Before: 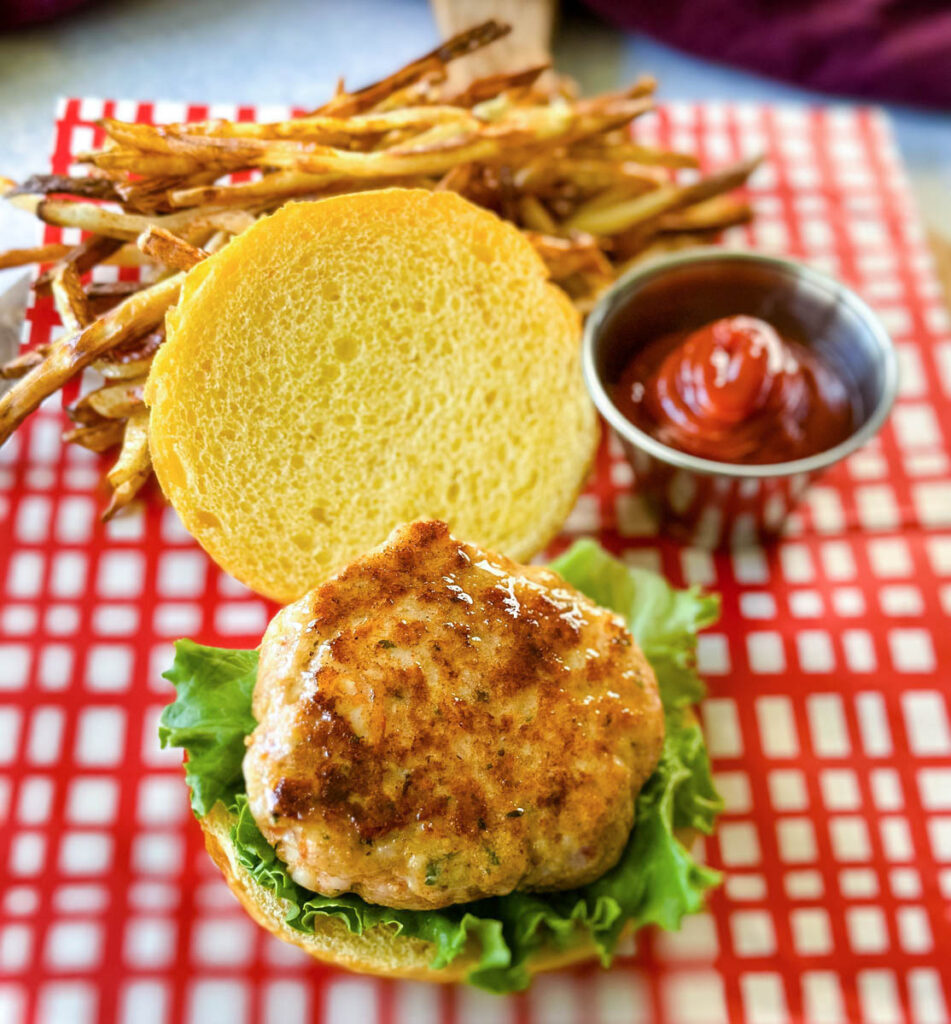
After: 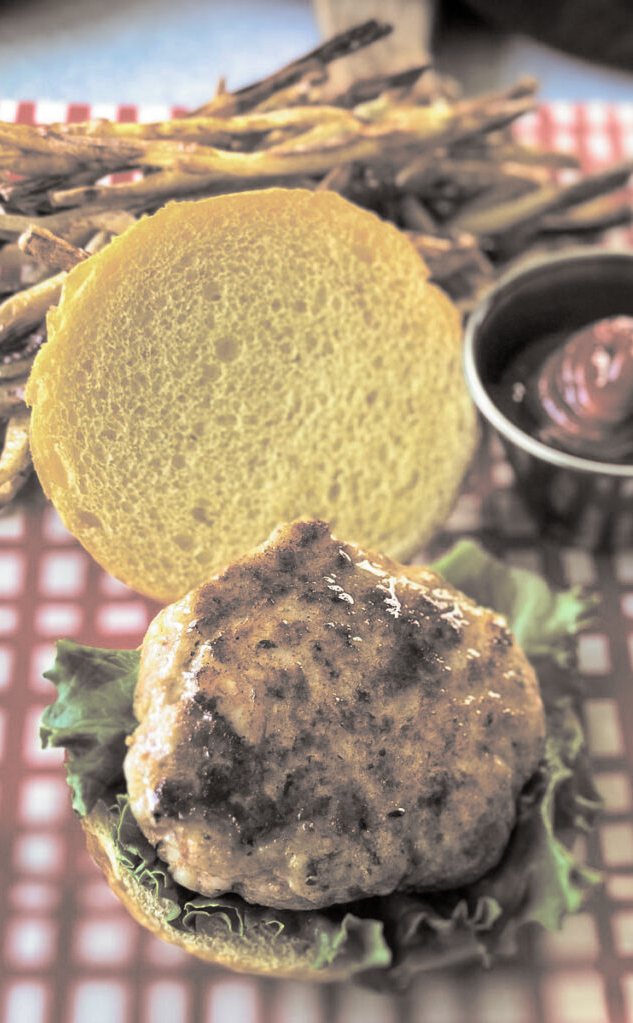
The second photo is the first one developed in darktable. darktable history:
crop and rotate: left 12.648%, right 20.685%
split-toning: shadows › hue 26°, shadows › saturation 0.09, highlights › hue 40°, highlights › saturation 0.18, balance -63, compress 0%
